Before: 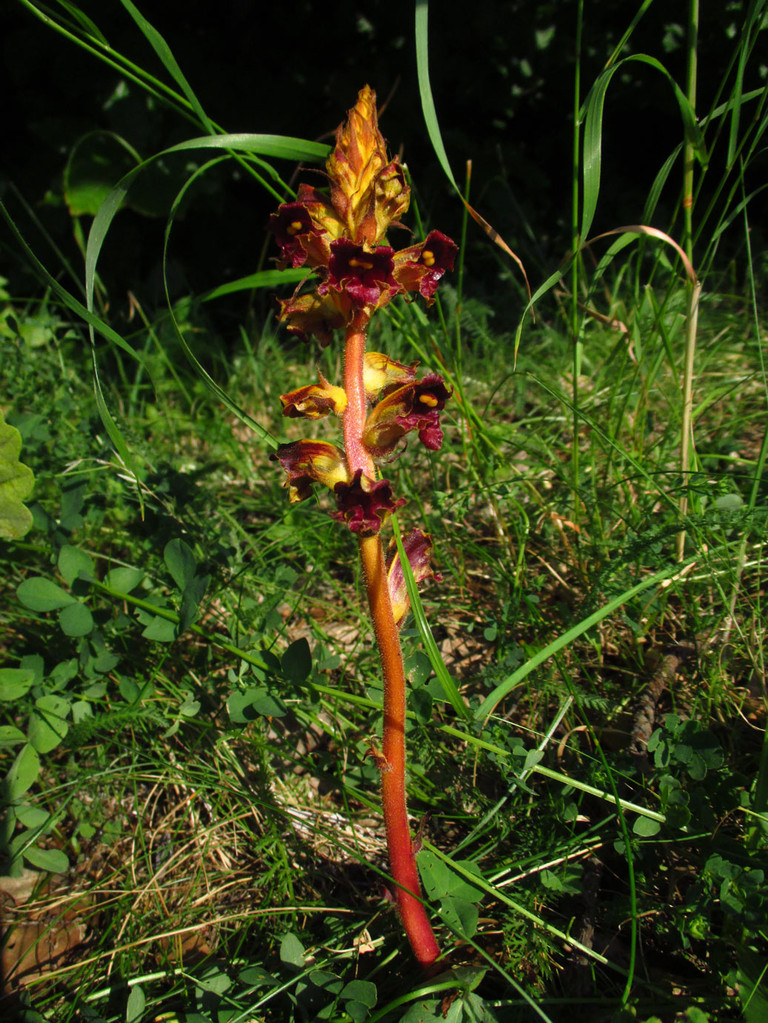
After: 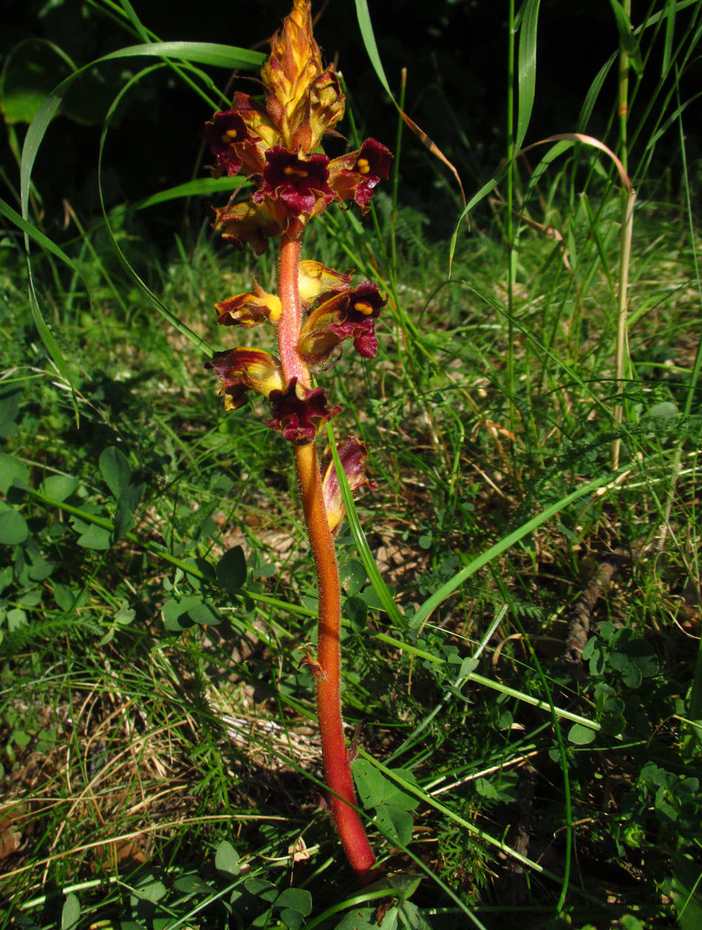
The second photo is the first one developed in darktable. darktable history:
crop and rotate: left 8.478%, top 9.084%
